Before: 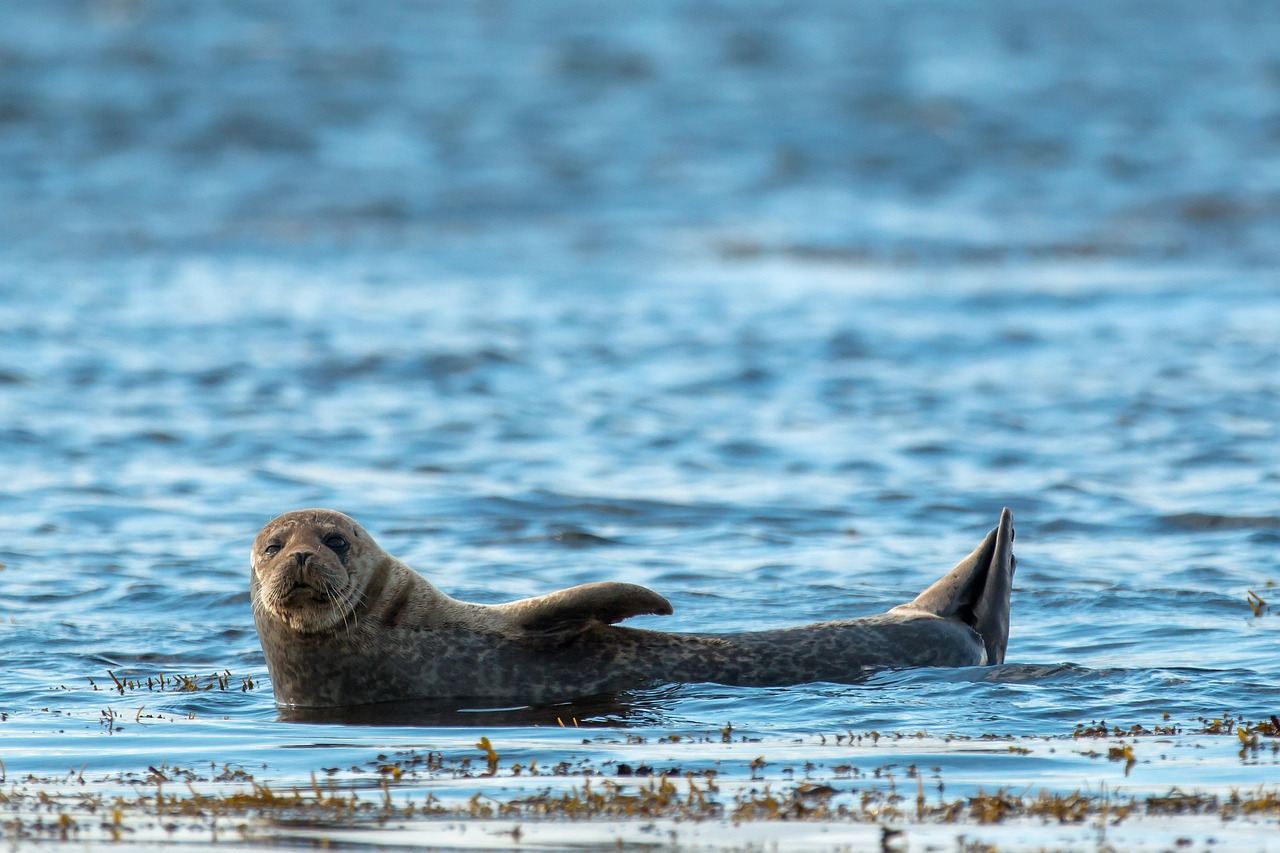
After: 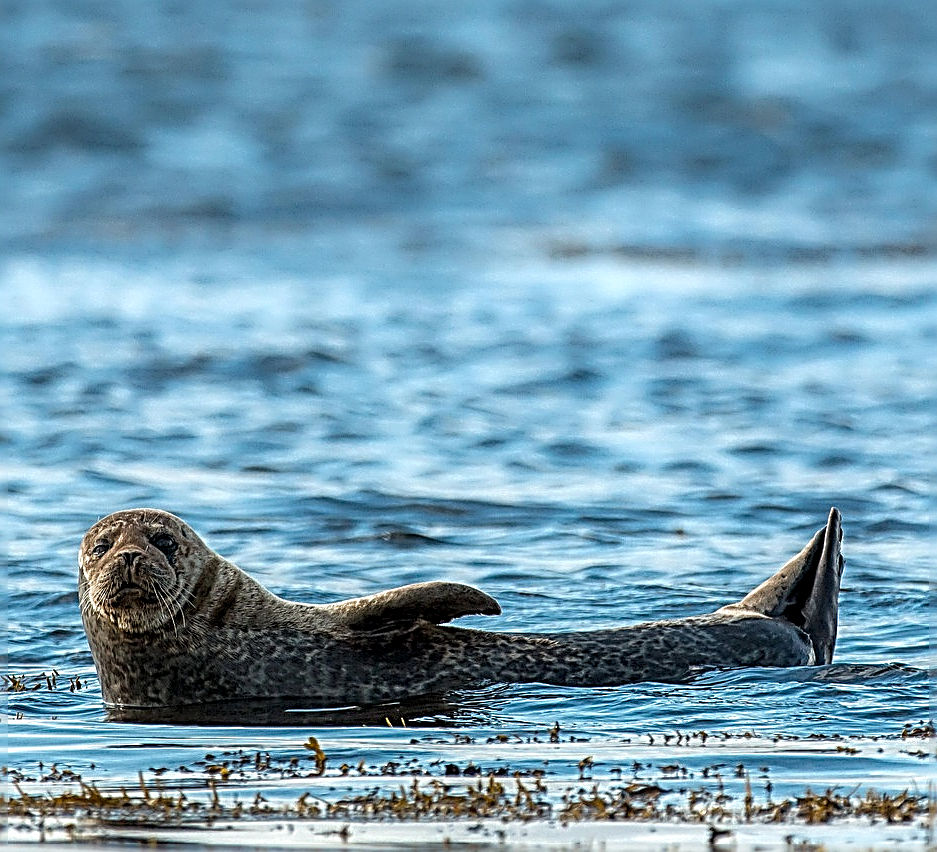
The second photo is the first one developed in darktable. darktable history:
contrast equalizer: y [[0.5, 0.496, 0.435, 0.435, 0.496, 0.5], [0.5 ×6], [0.5 ×6], [0 ×6], [0 ×6]]
local contrast: highlights 25%, detail 150%
sharpen: radius 3.158, amount 1.731
crop: left 13.443%, right 13.31%
